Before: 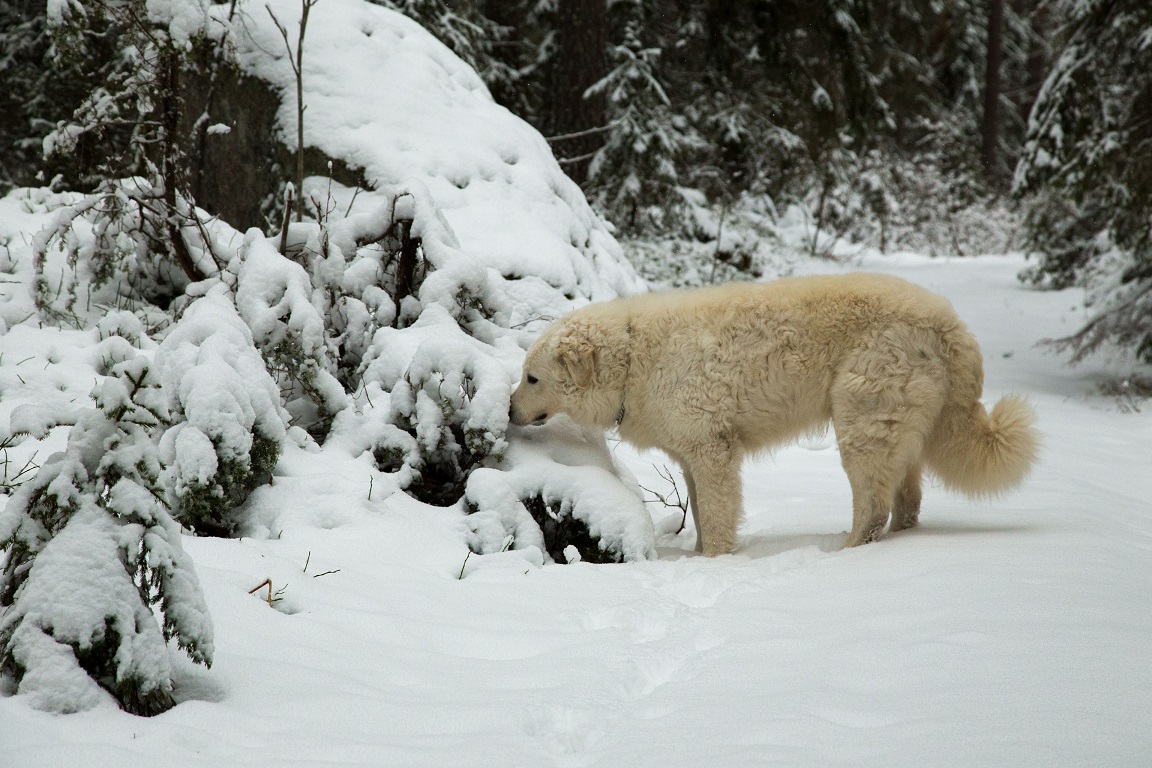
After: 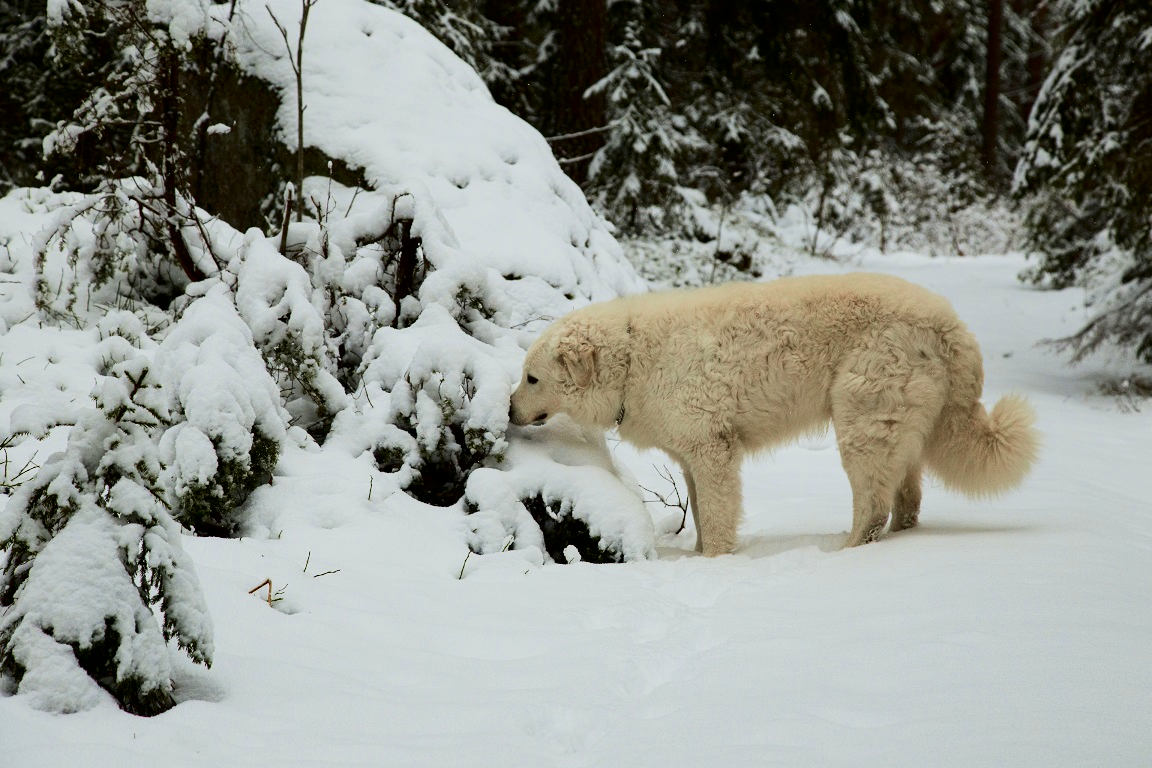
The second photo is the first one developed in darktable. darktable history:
tone curve: curves: ch0 [(0, 0) (0.049, 0.01) (0.154, 0.081) (0.491, 0.519) (0.748, 0.765) (1, 0.919)]; ch1 [(0, 0) (0.172, 0.123) (0.317, 0.272) (0.401, 0.422) (0.499, 0.497) (0.531, 0.54) (0.615, 0.603) (0.741, 0.783) (1, 1)]; ch2 [(0, 0) (0.411, 0.424) (0.483, 0.478) (0.544, 0.56) (0.686, 0.638) (1, 1)], color space Lab, independent channels, preserve colors none
